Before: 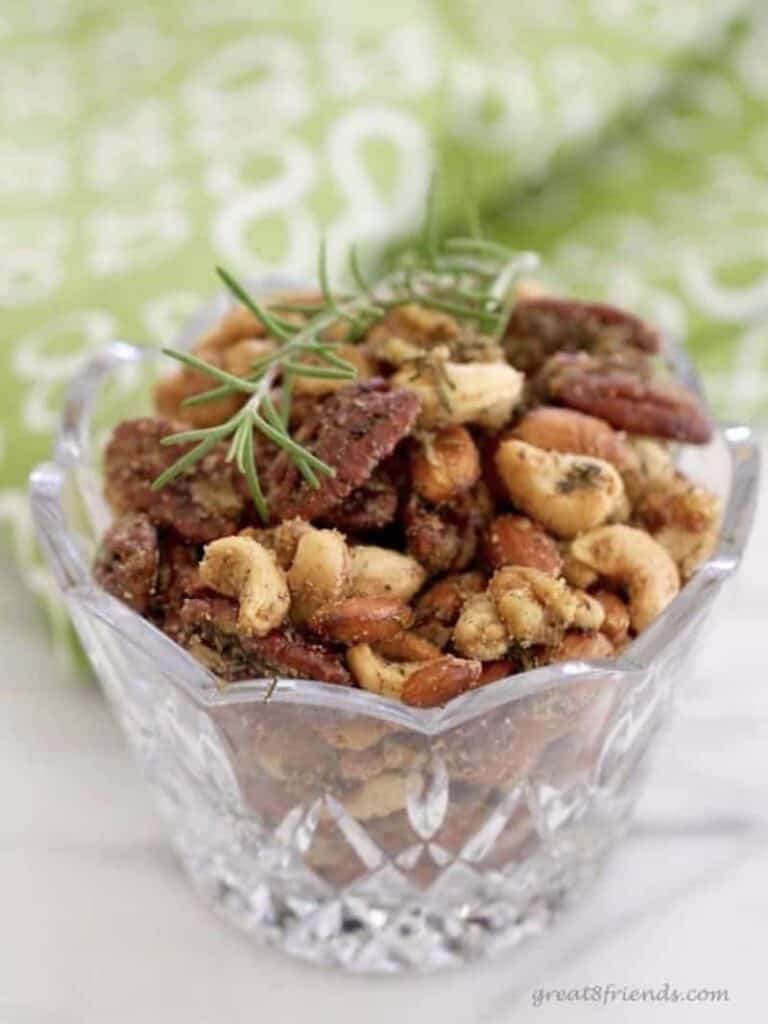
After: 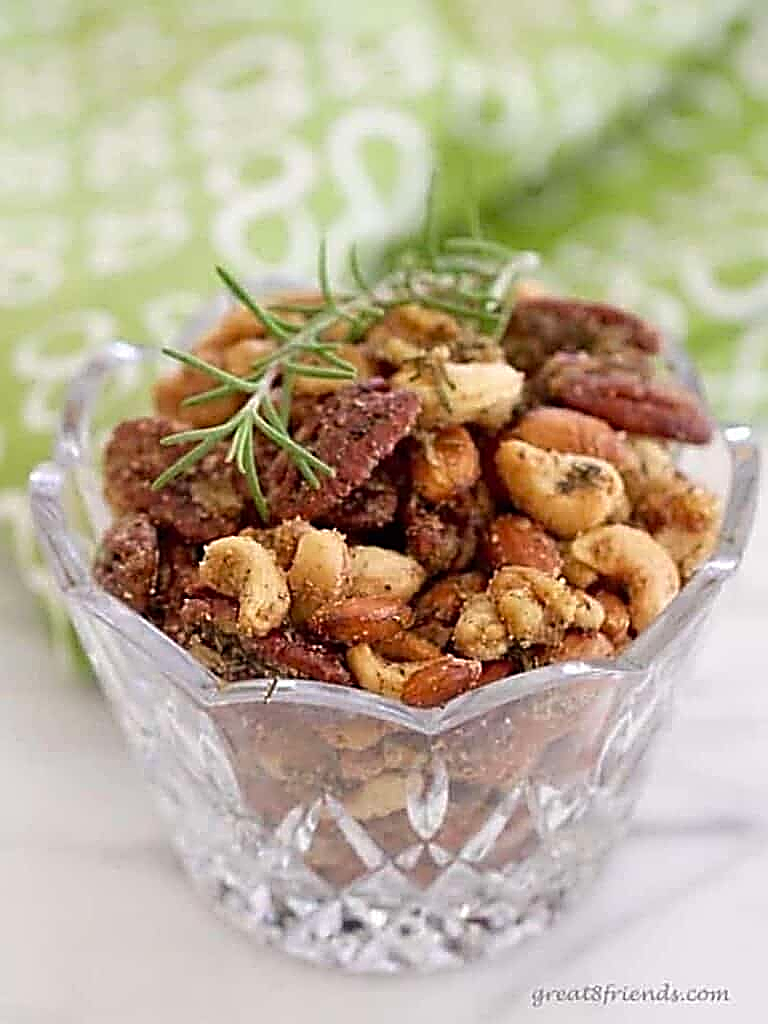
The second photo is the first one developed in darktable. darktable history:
sharpen: amount 1.995
